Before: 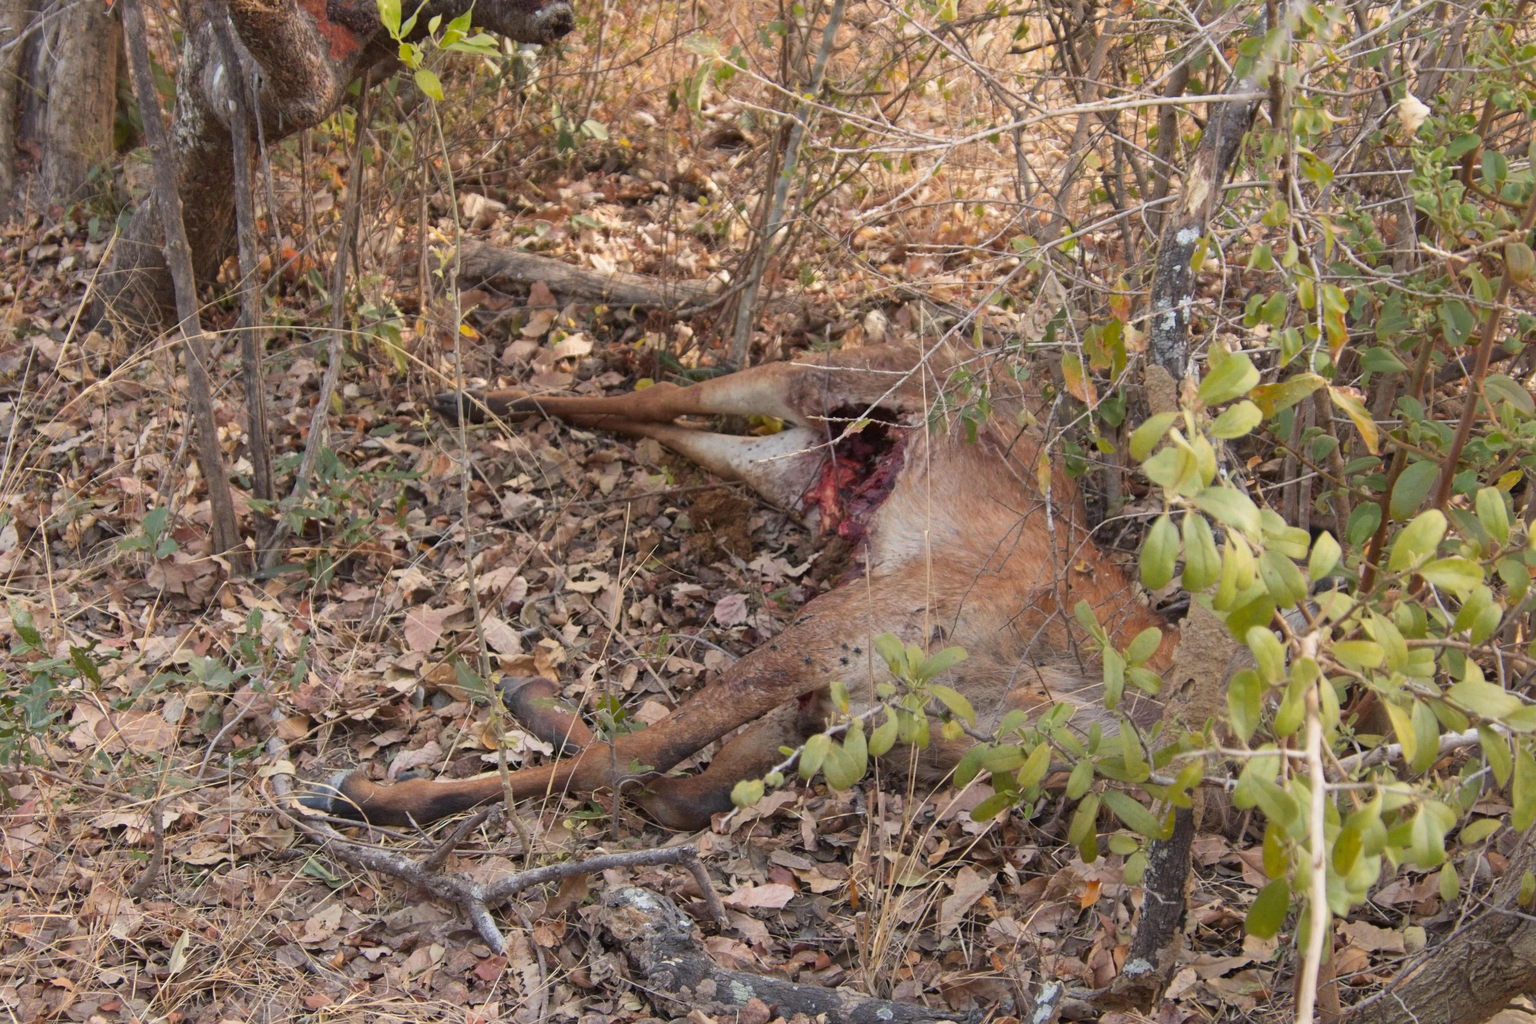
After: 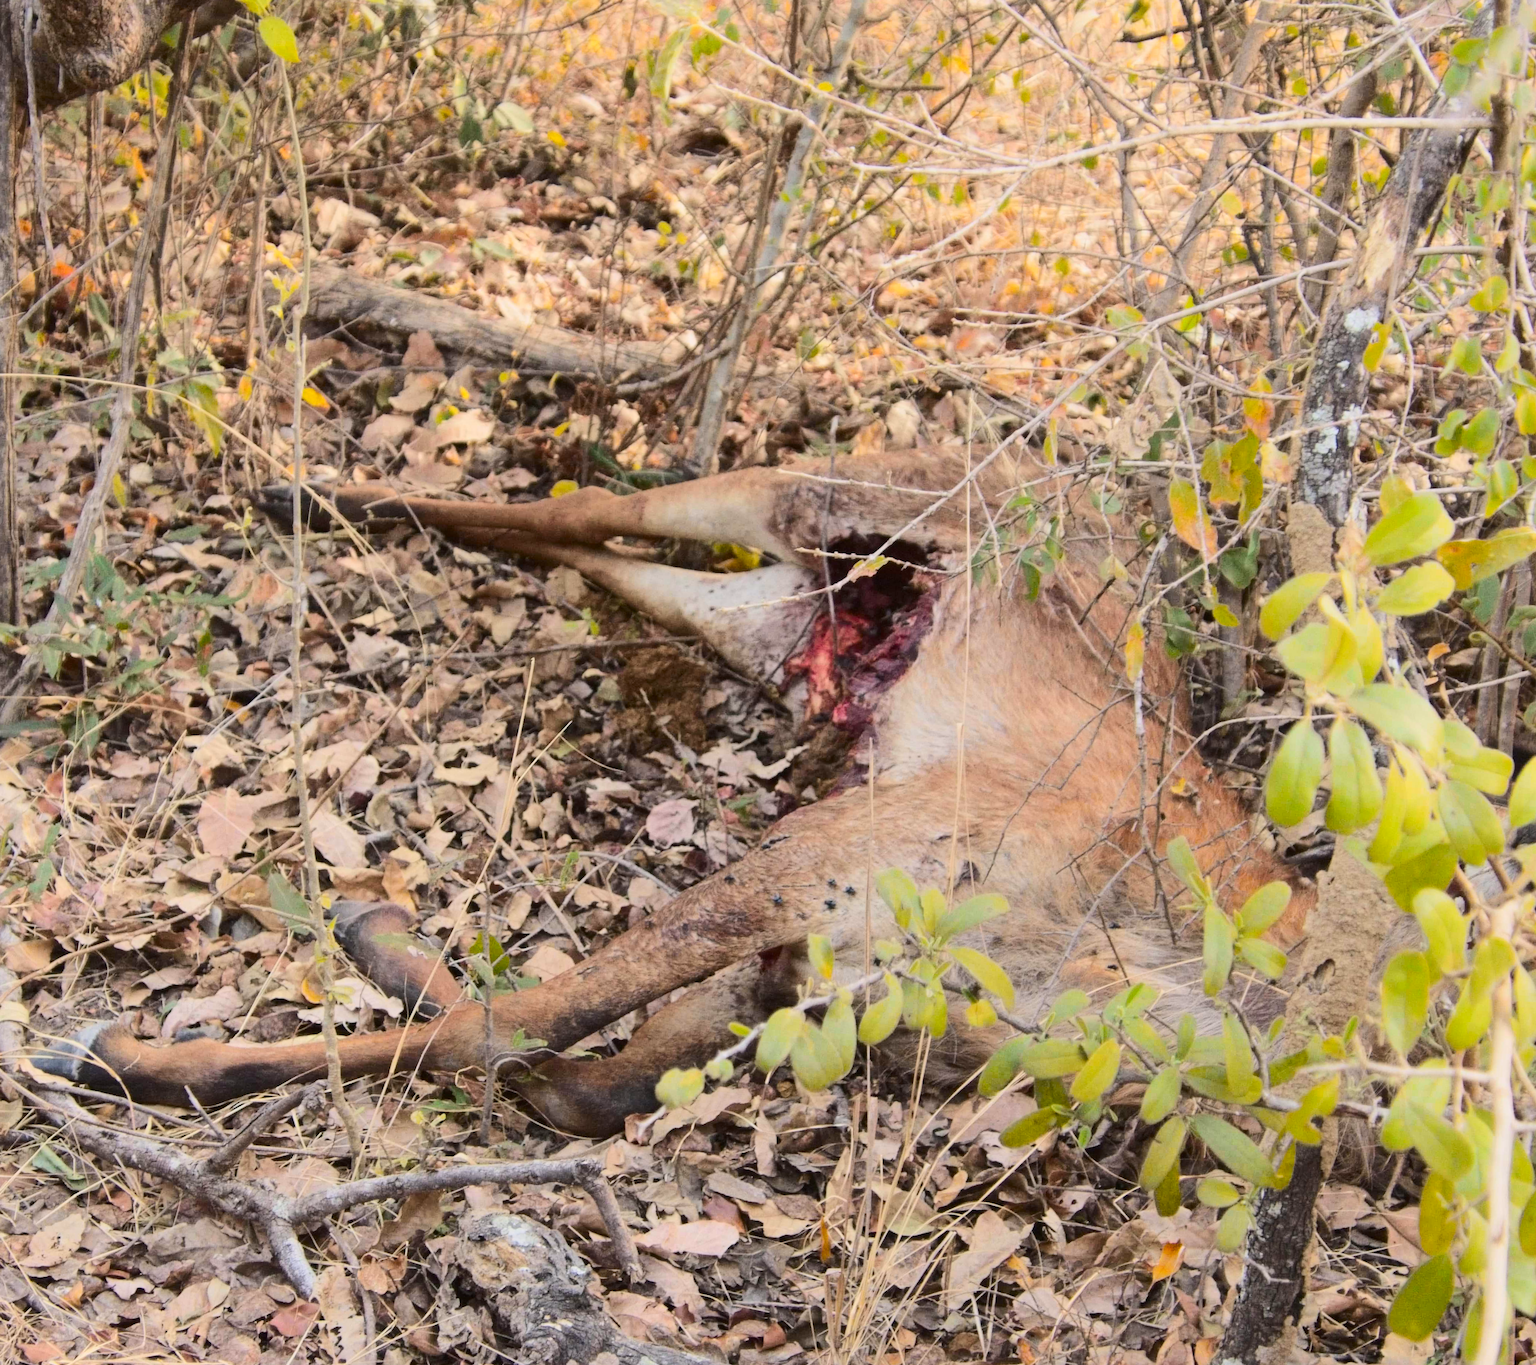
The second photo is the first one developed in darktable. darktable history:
tone curve: curves: ch0 [(0, 0.011) (0.104, 0.085) (0.236, 0.234) (0.398, 0.507) (0.472, 0.62) (0.641, 0.773) (0.835, 0.883) (1, 0.961)]; ch1 [(0, 0) (0.353, 0.344) (0.43, 0.401) (0.479, 0.476) (0.502, 0.504) (0.54, 0.542) (0.602, 0.613) (0.638, 0.668) (0.693, 0.727) (1, 1)]; ch2 [(0, 0) (0.34, 0.314) (0.434, 0.43) (0.5, 0.506) (0.528, 0.534) (0.55, 0.567) (0.595, 0.613) (0.644, 0.729) (1, 1)], color space Lab, independent channels, preserve colors none
crop and rotate: angle -3.27°, left 14.277%, top 0.028%, right 10.766%, bottom 0.028%
